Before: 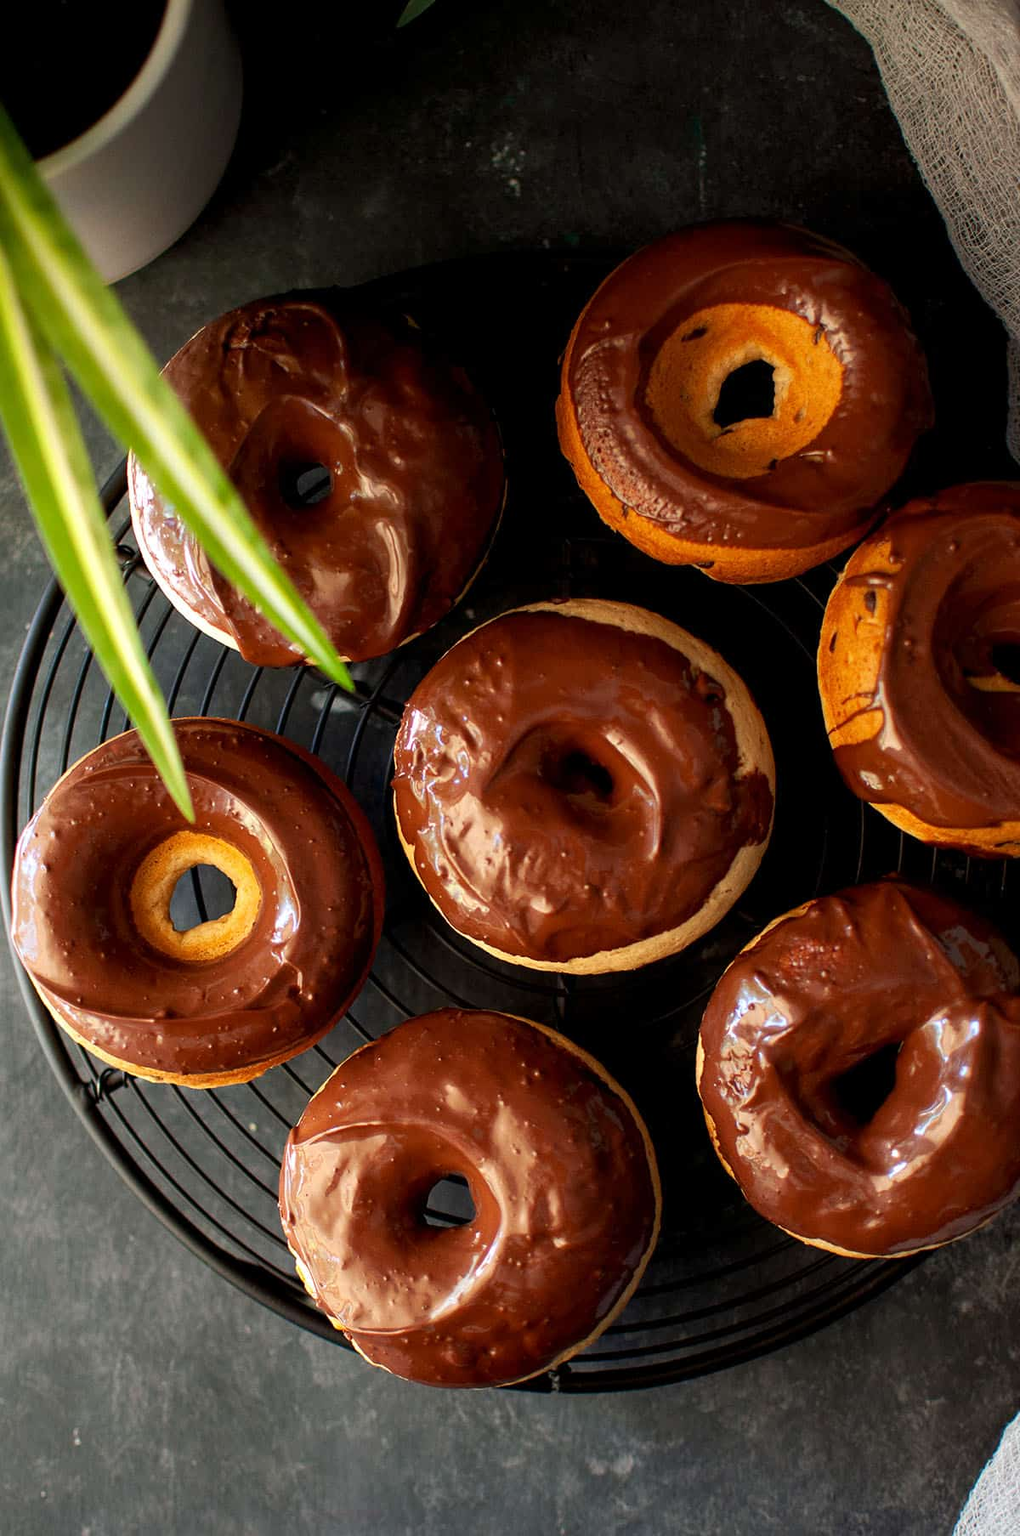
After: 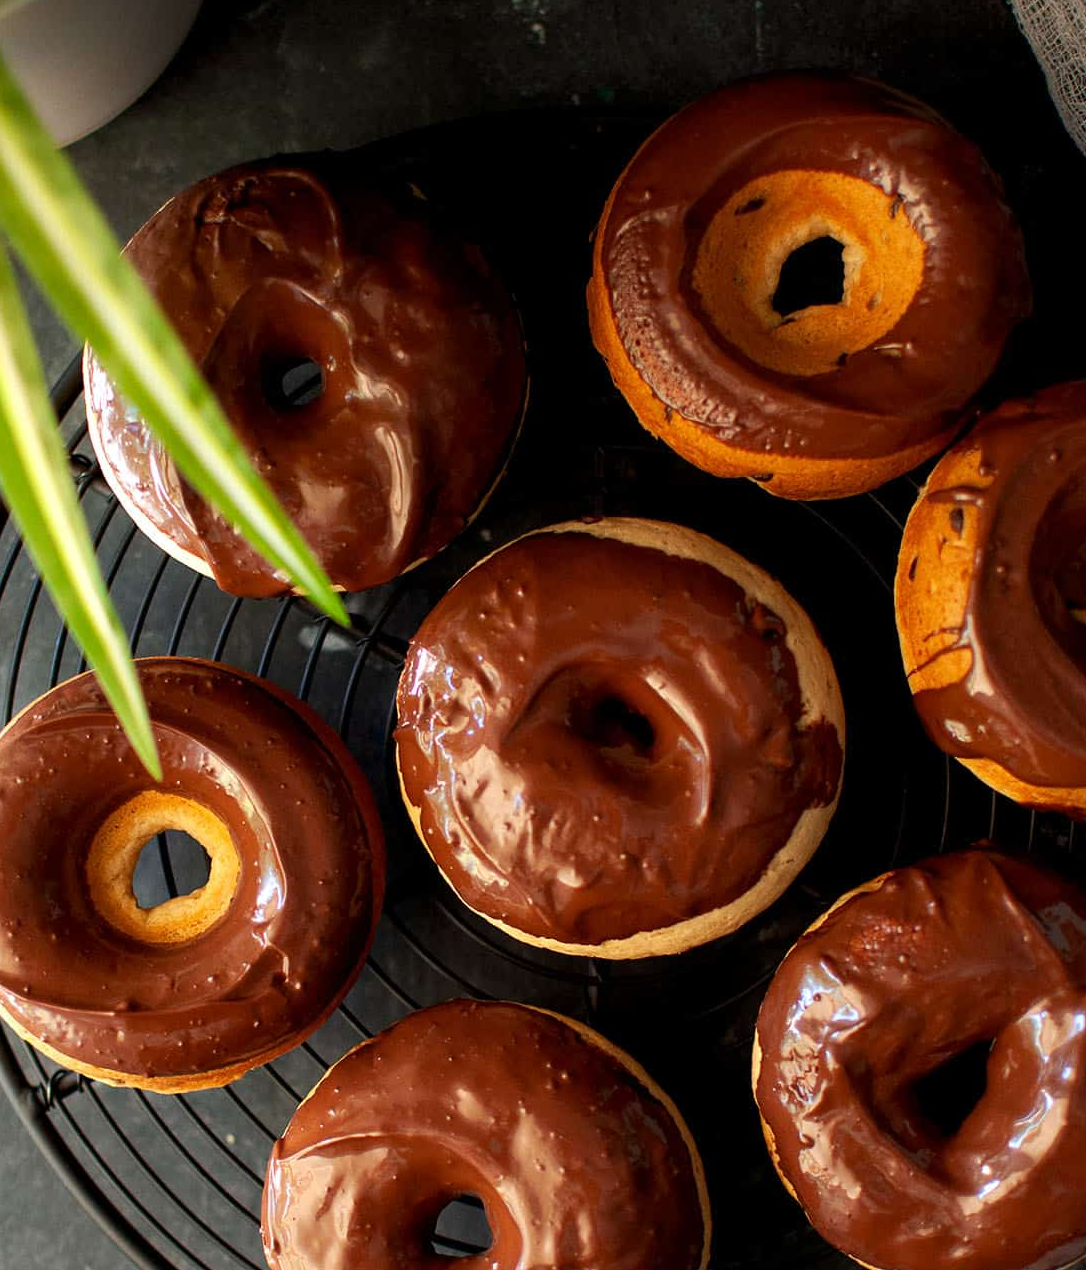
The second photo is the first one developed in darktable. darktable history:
crop: left 5.626%, top 10.392%, right 3.806%, bottom 19.321%
